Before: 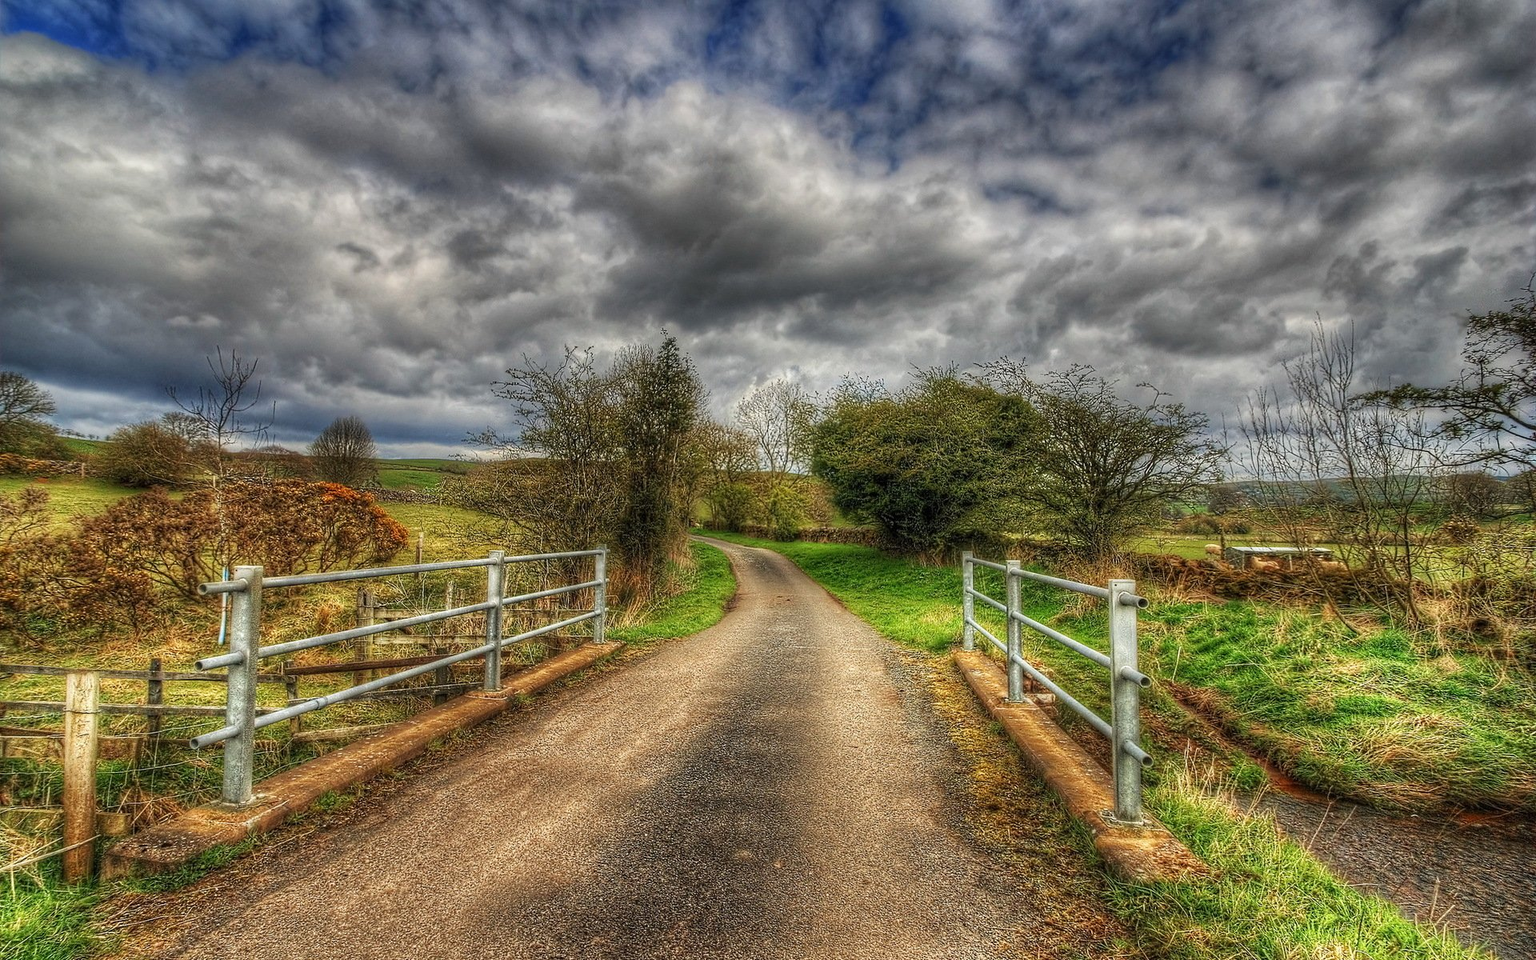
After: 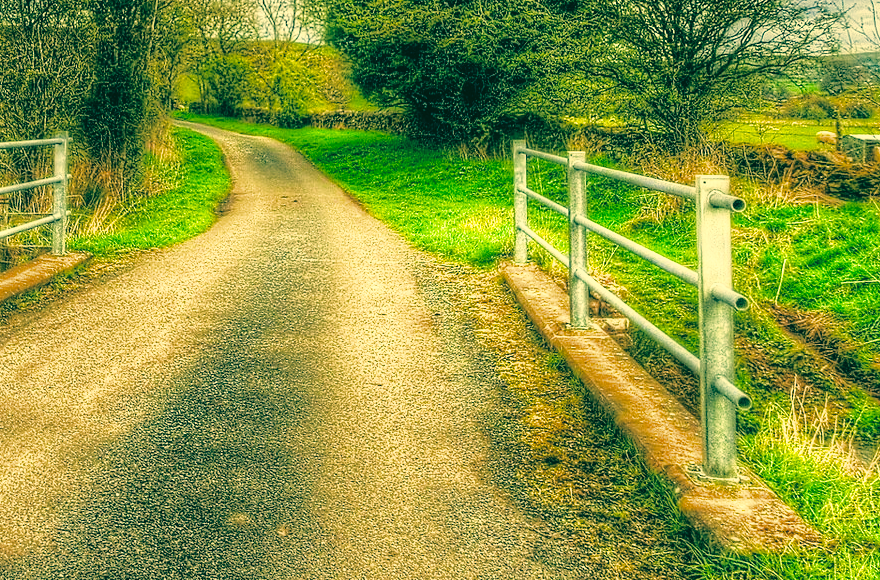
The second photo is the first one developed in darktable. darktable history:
color correction: highlights a* 1.83, highlights b* 34.02, shadows a* -36.68, shadows b* -5.48
filmic rgb: black relative exposure -5 EV, hardness 2.88, contrast 1.3, highlights saturation mix -30%
exposure: black level correction 0, exposure 1.379 EV, compensate exposure bias true, compensate highlight preservation false
contrast equalizer: y [[0.5, 0.488, 0.462, 0.461, 0.491, 0.5], [0.5 ×6], [0.5 ×6], [0 ×6], [0 ×6]]
shadows and highlights: shadows 40, highlights -60
white balance: emerald 1
color balance: lift [1.016, 0.983, 1, 1.017], gamma [0.958, 1, 1, 1], gain [0.981, 1.007, 0.993, 1.002], input saturation 118.26%, contrast 13.43%, contrast fulcrum 21.62%, output saturation 82.76%
crop: left 35.976%, top 45.819%, right 18.162%, bottom 5.807%
